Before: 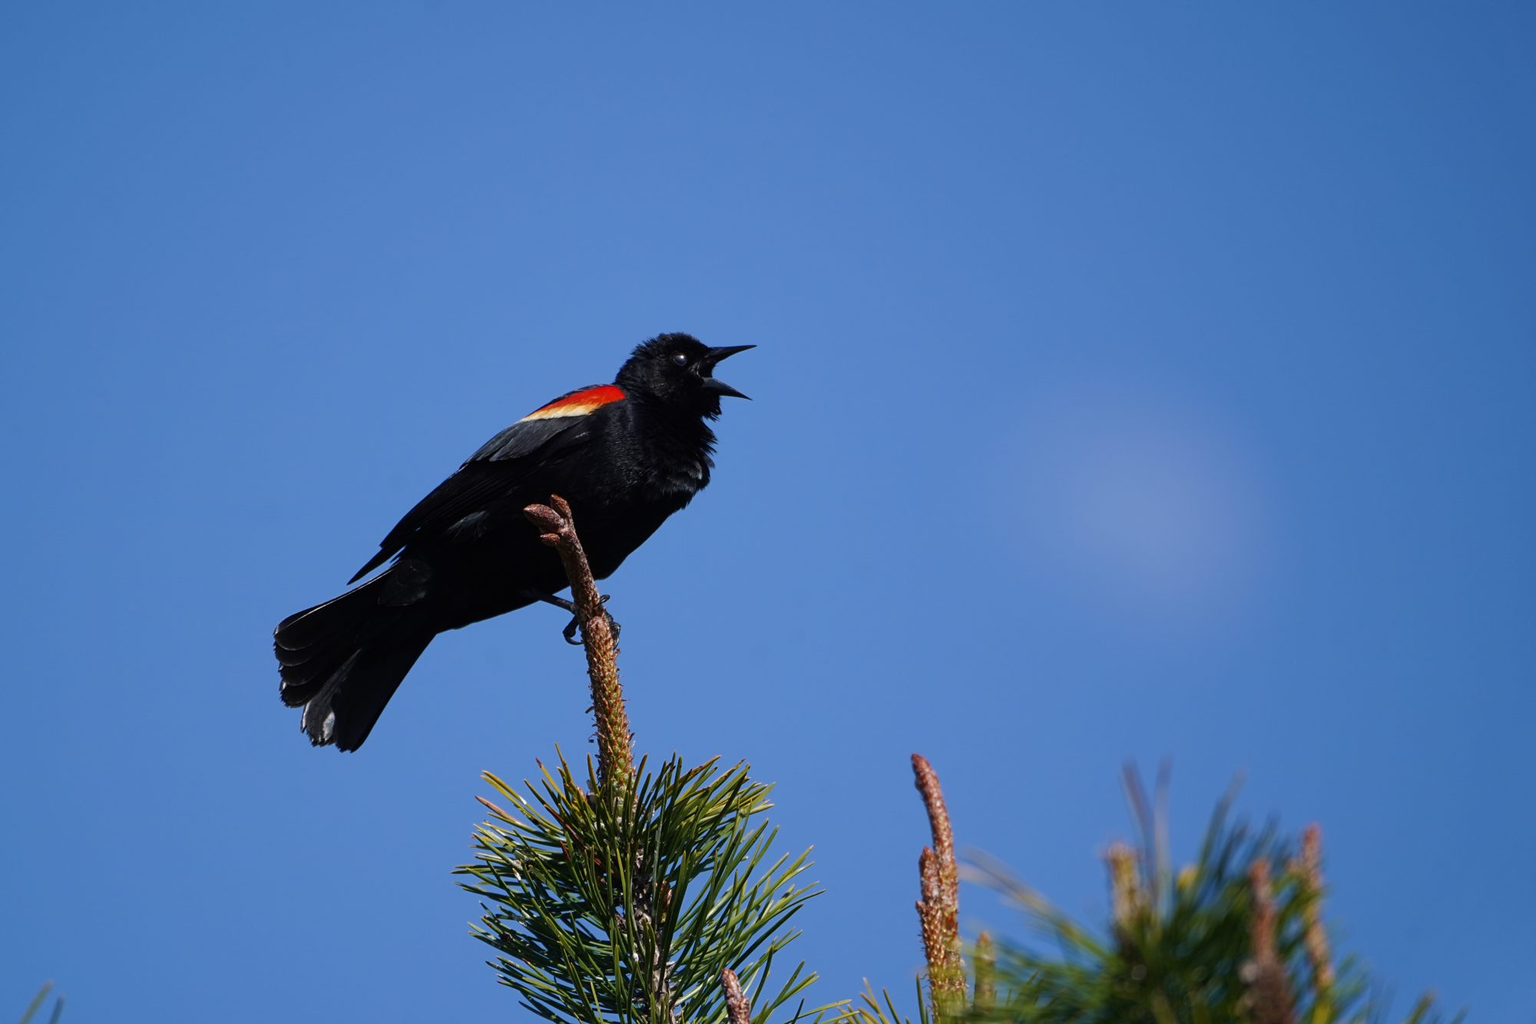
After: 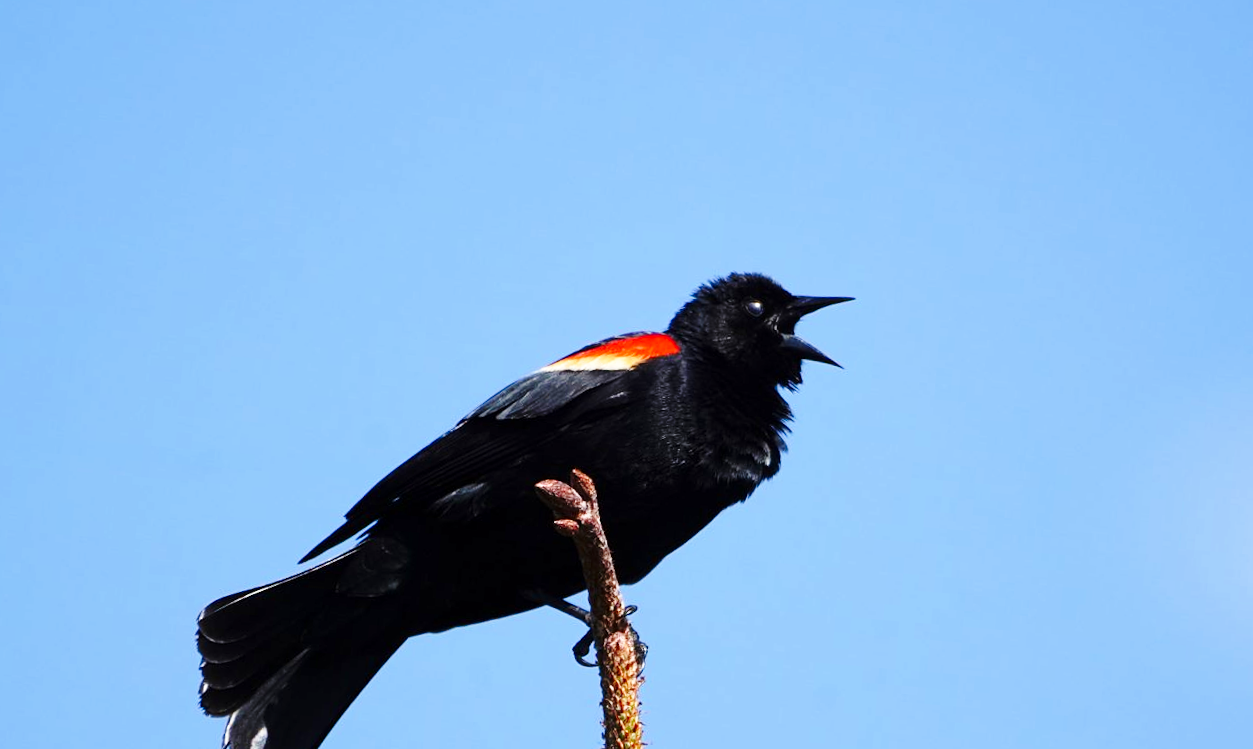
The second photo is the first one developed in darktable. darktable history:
base curve: curves: ch0 [(0, 0) (0.028, 0.03) (0.121, 0.232) (0.46, 0.748) (0.859, 0.968) (1, 1)], preserve colors none
exposure: black level correction 0.001, exposure 0.499 EV, compensate exposure bias true, compensate highlight preservation false
crop and rotate: angle -4.82°, left 2.184%, top 6.625%, right 27.448%, bottom 30.243%
